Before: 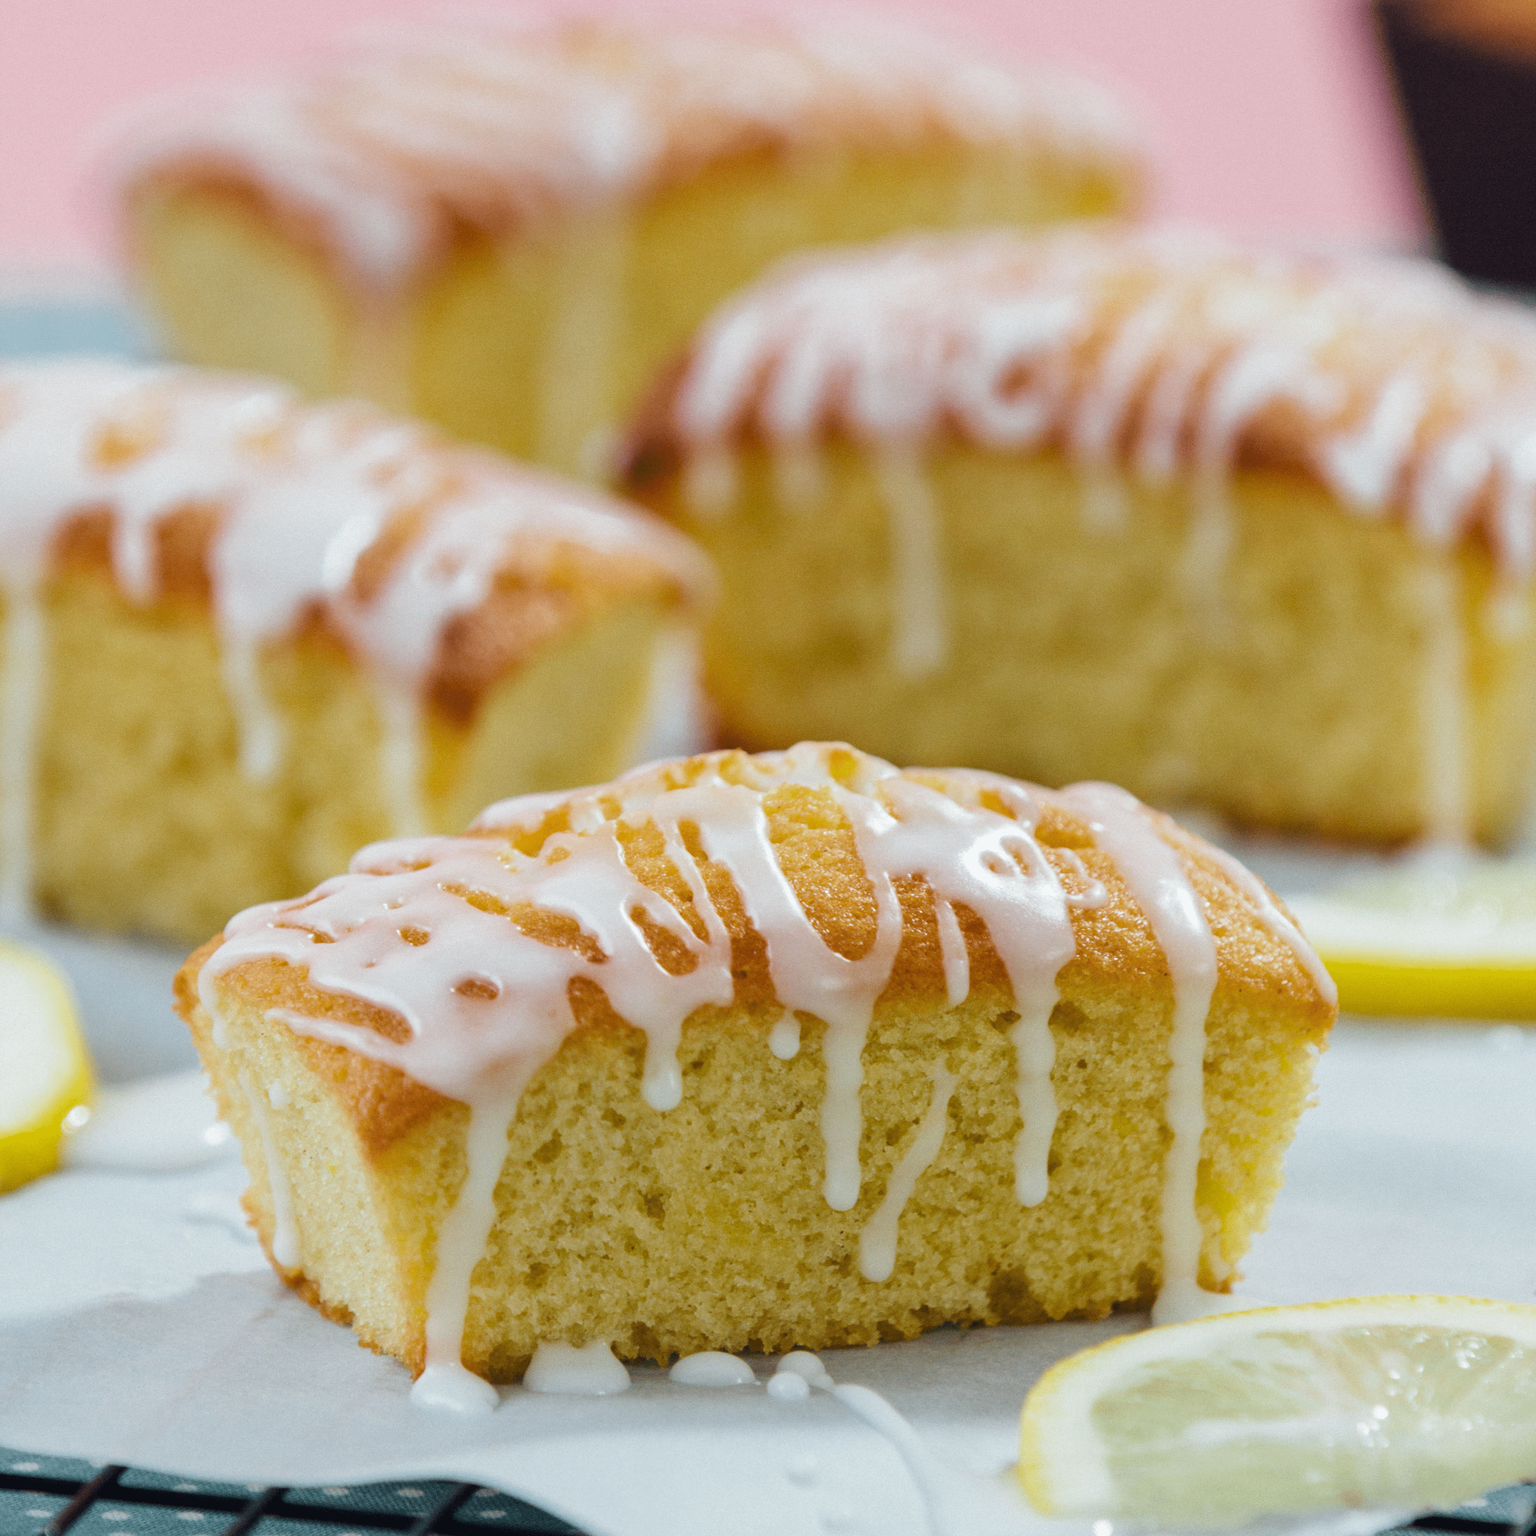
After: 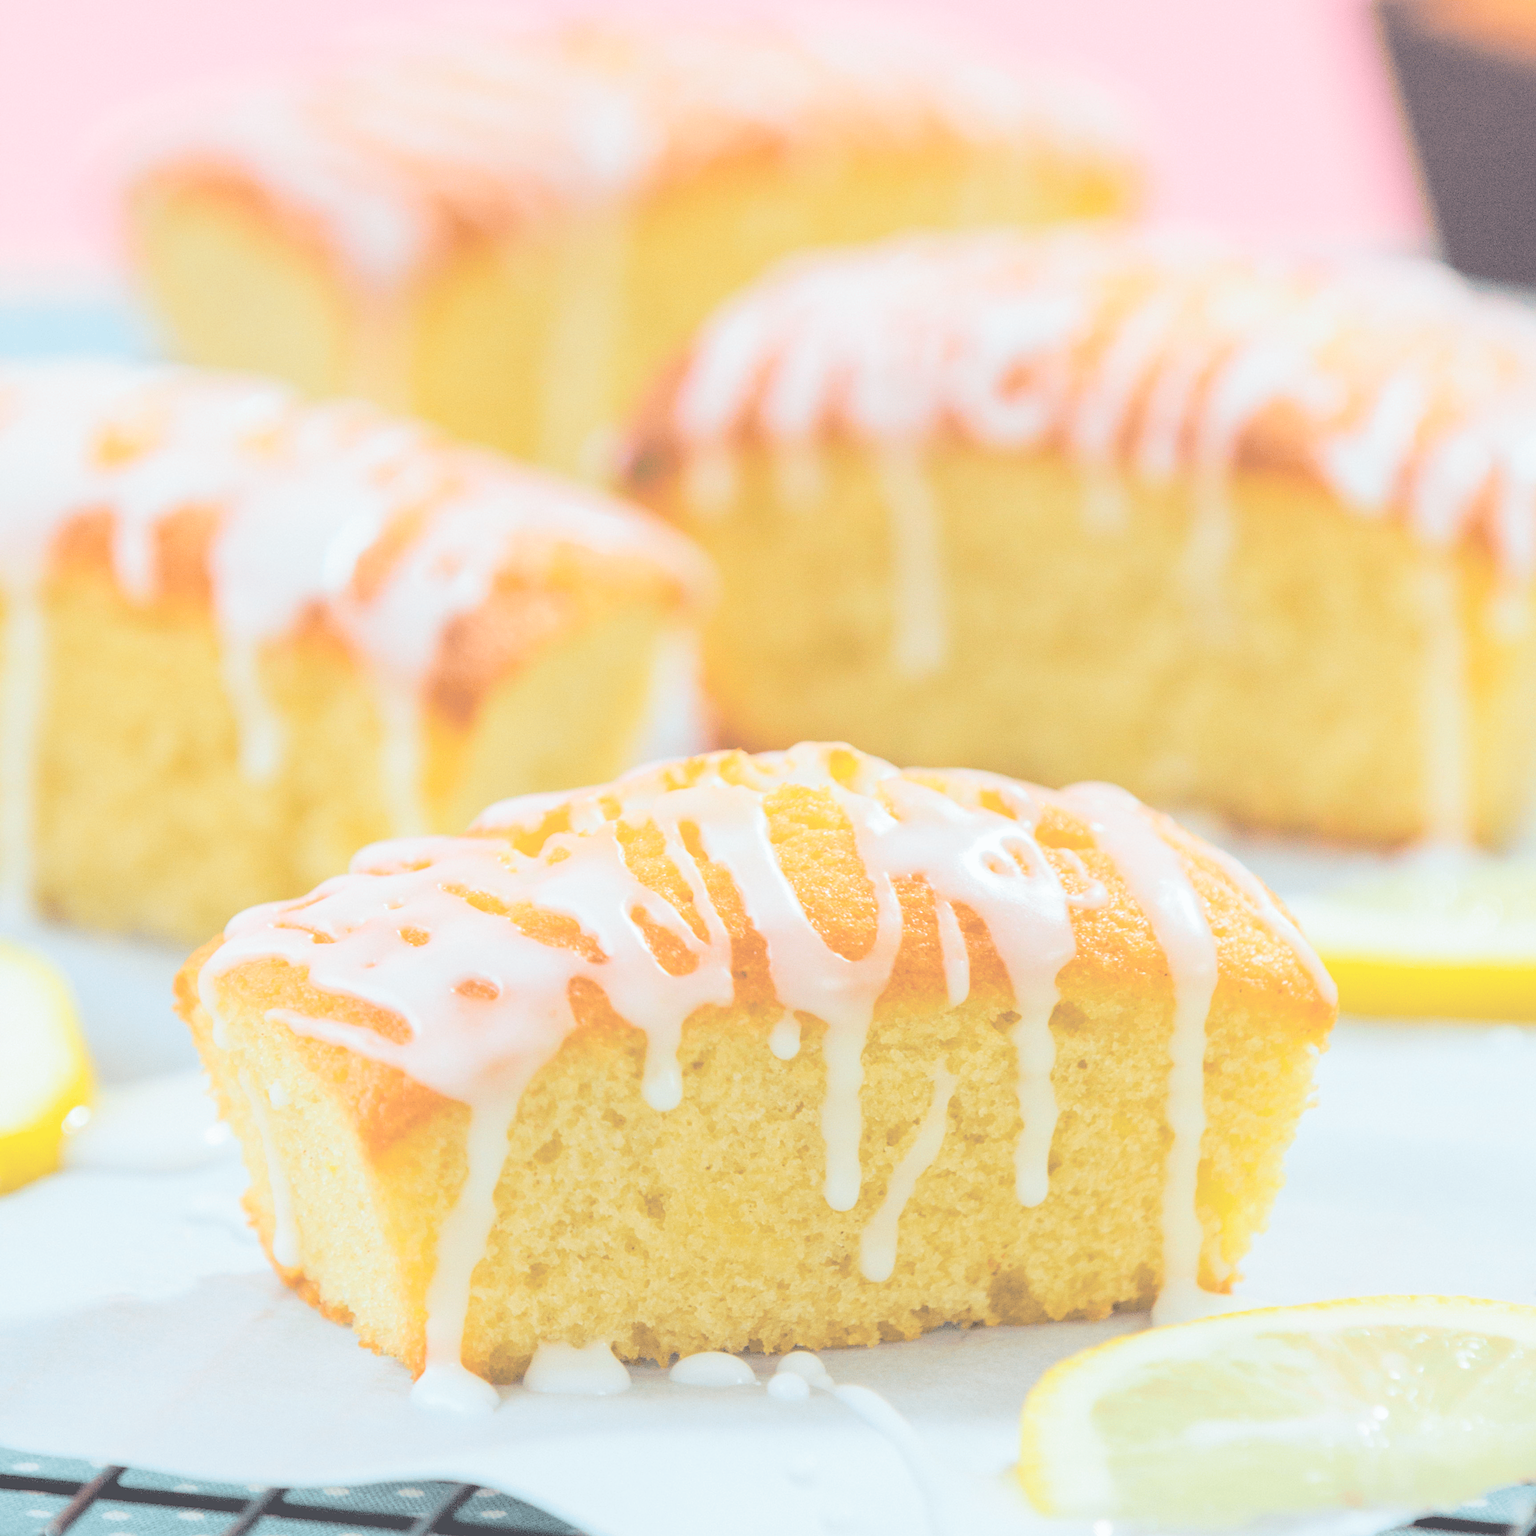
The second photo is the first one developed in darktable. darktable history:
sharpen: amount 0.209
contrast brightness saturation: brightness 0.999
